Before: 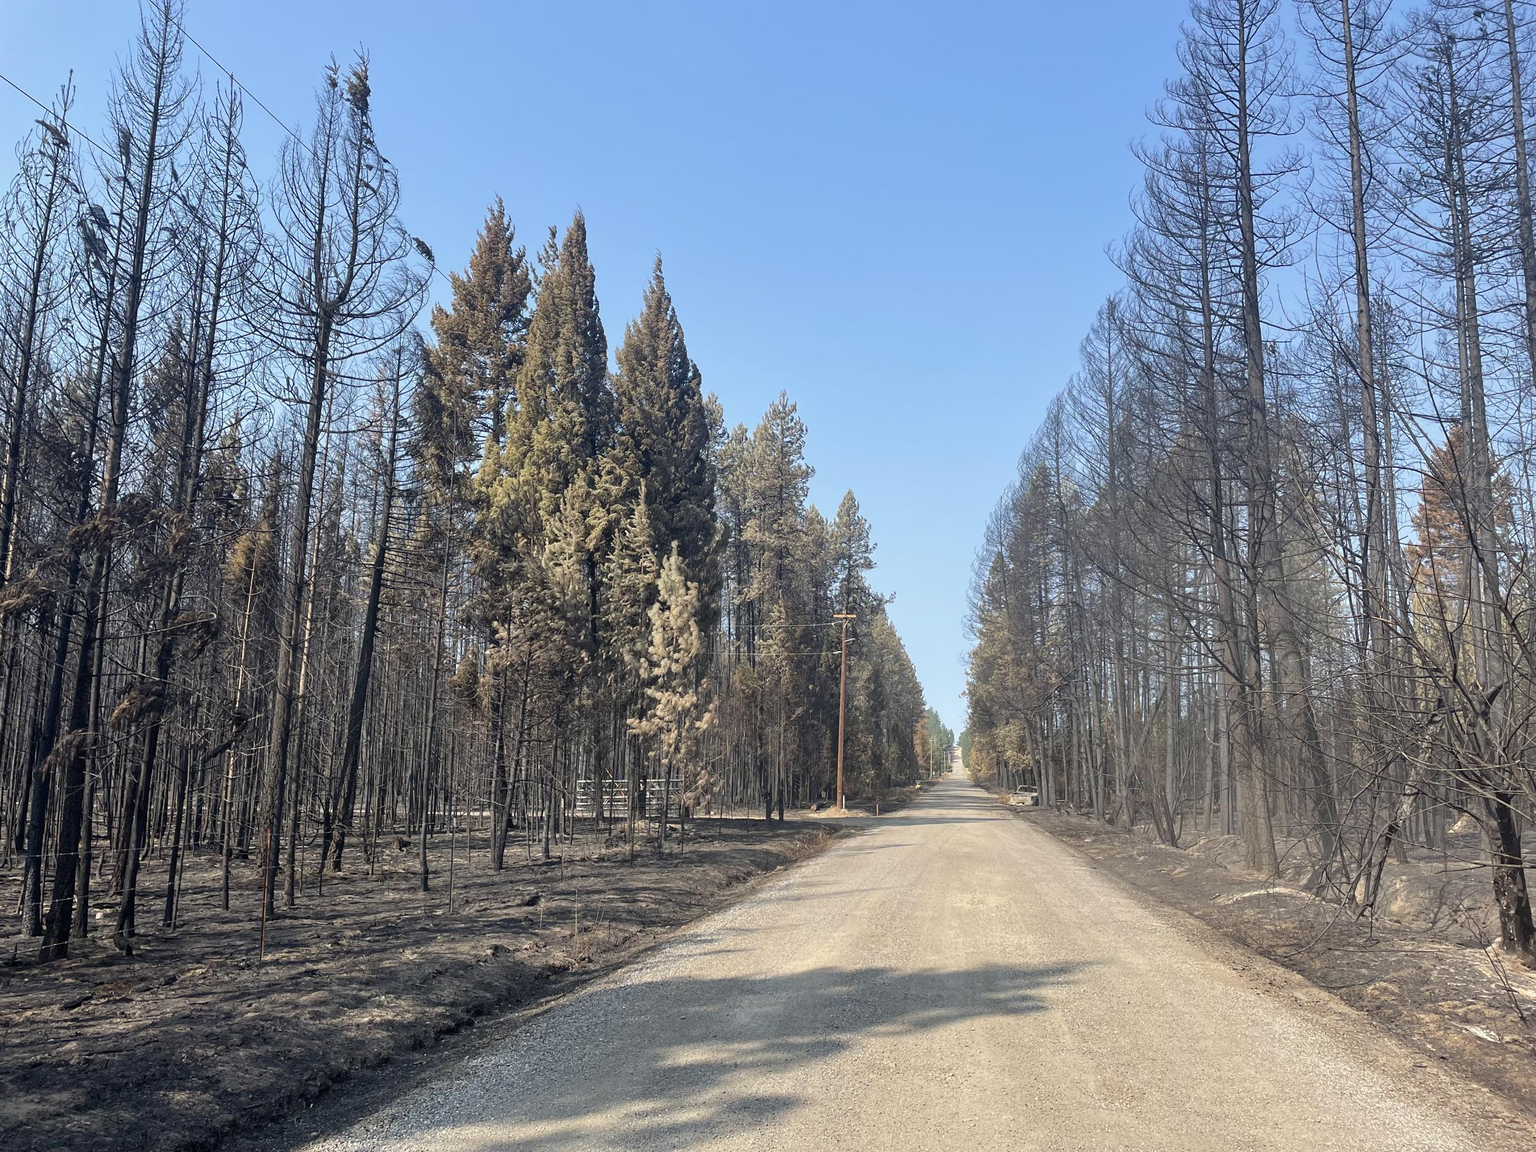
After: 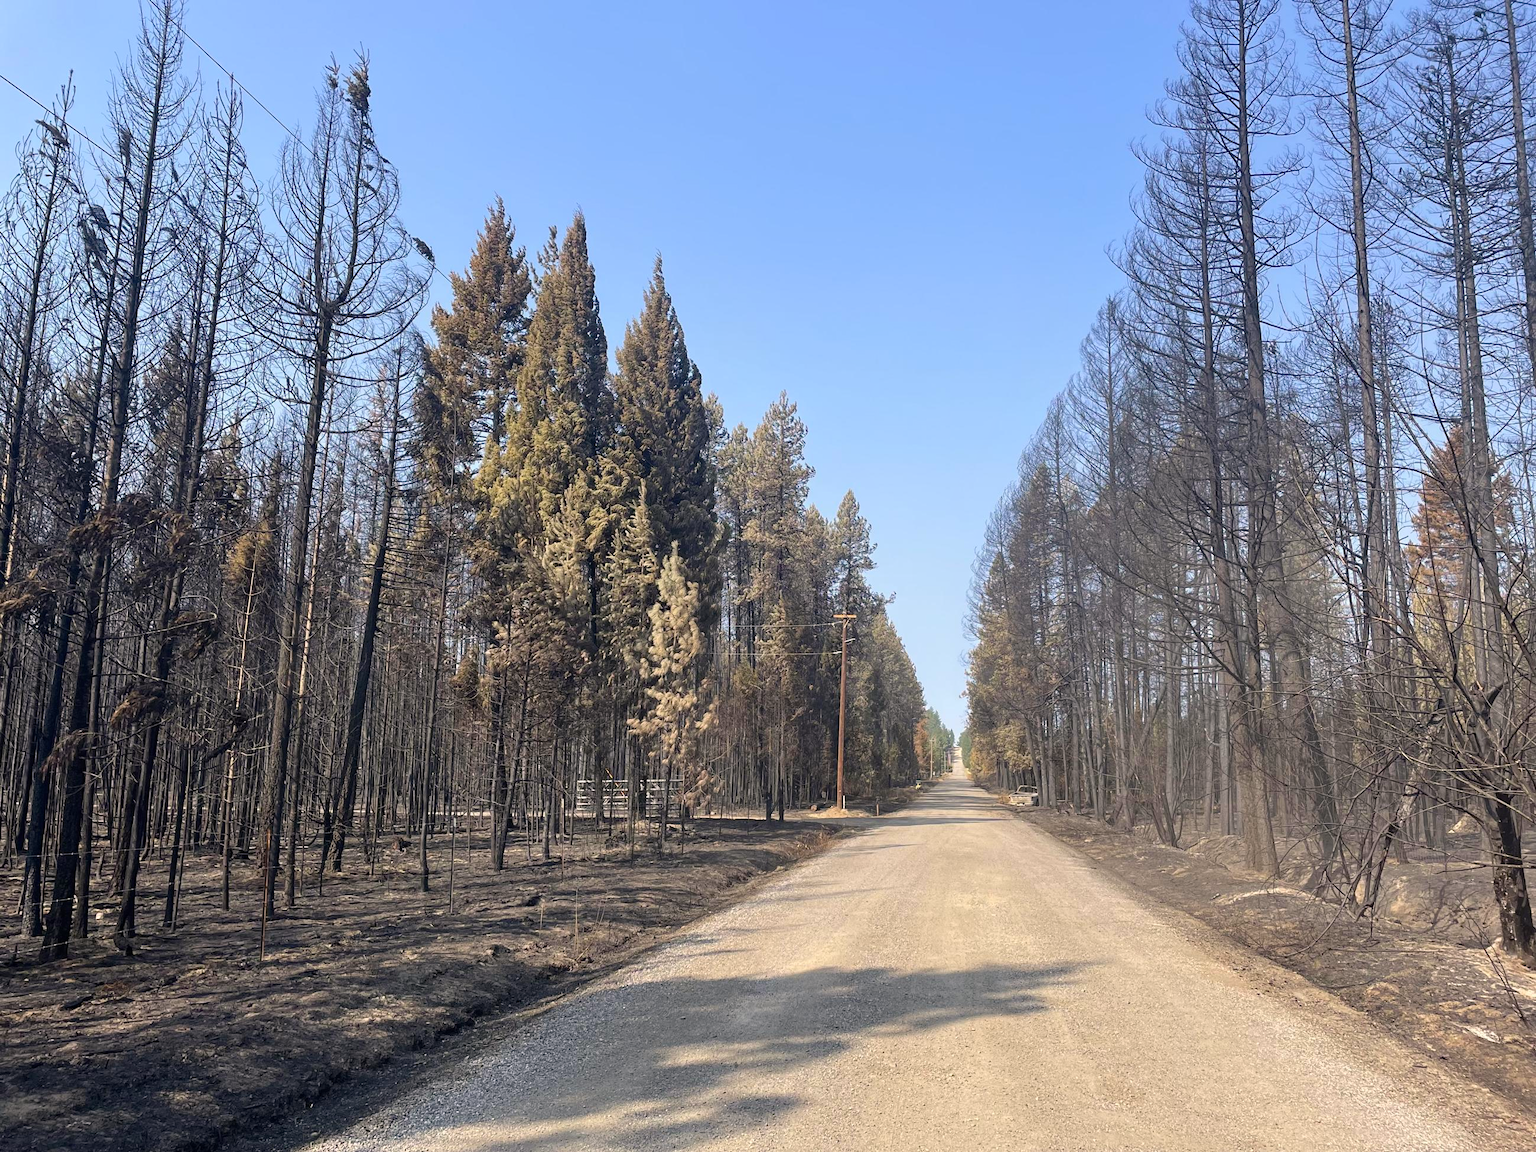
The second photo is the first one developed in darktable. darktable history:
shadows and highlights: shadows -30, highlights 30
color correction: highlights a* 3.22, highlights b* 1.93, saturation 1.19
